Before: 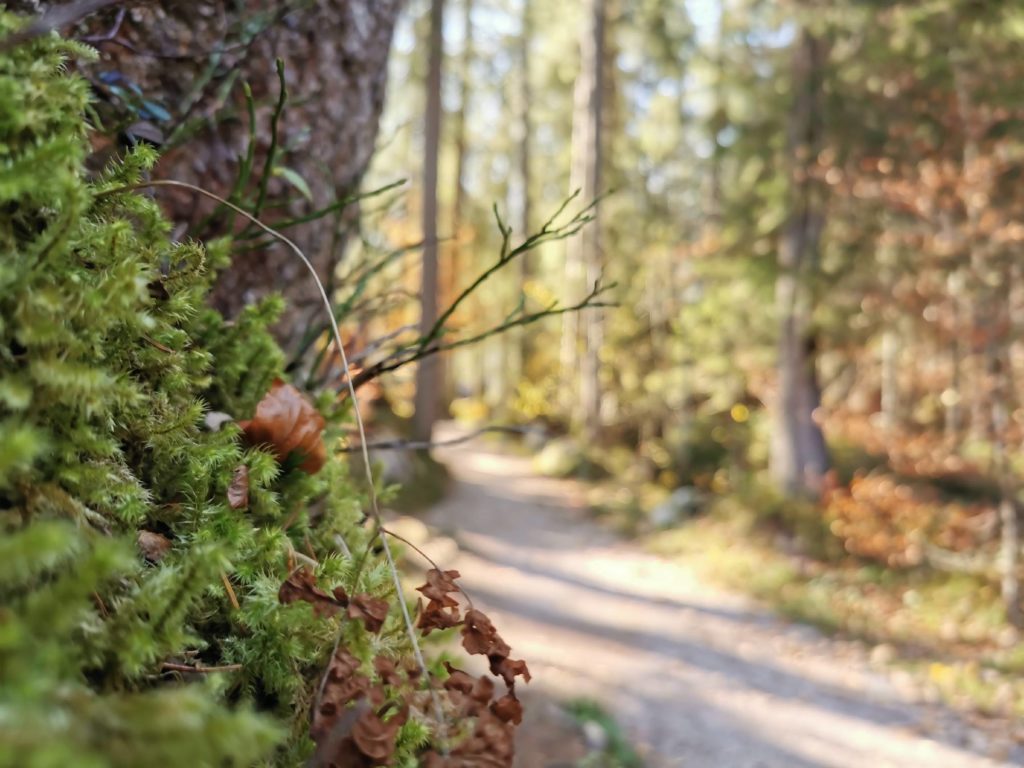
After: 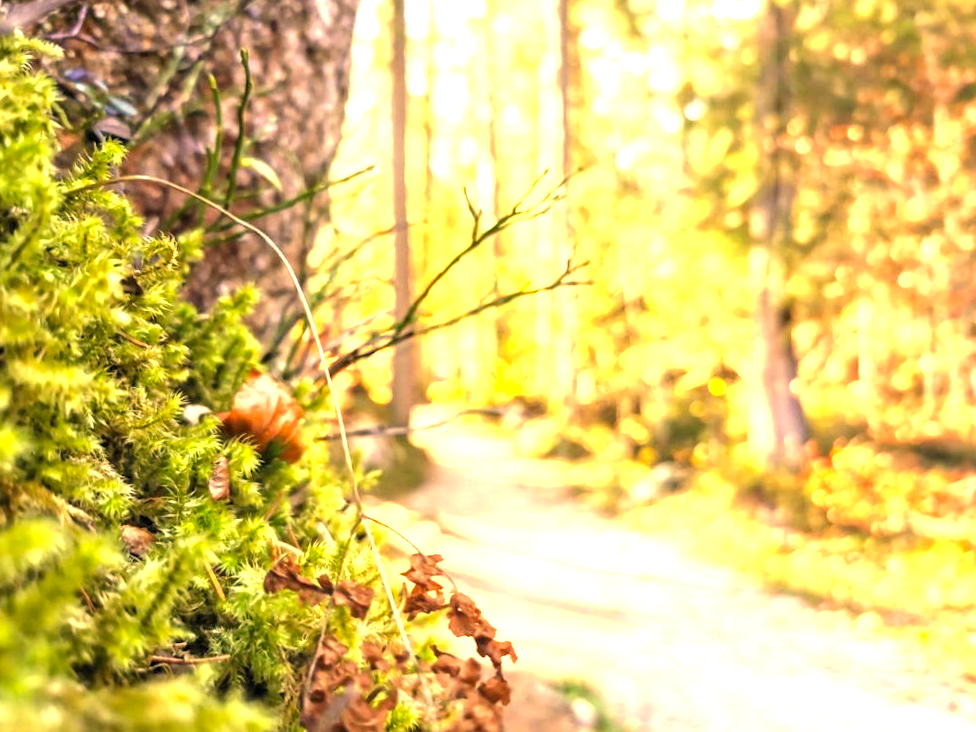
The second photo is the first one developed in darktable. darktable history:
rotate and perspective: rotation -2.12°, lens shift (vertical) 0.009, lens shift (horizontal) -0.008, automatic cropping original format, crop left 0.036, crop right 0.964, crop top 0.05, crop bottom 0.959
local contrast: on, module defaults
color correction: highlights a* 15, highlights b* 31.55
exposure: black level correction 0.001, exposure 1.822 EV, compensate exposure bias true, compensate highlight preservation false
